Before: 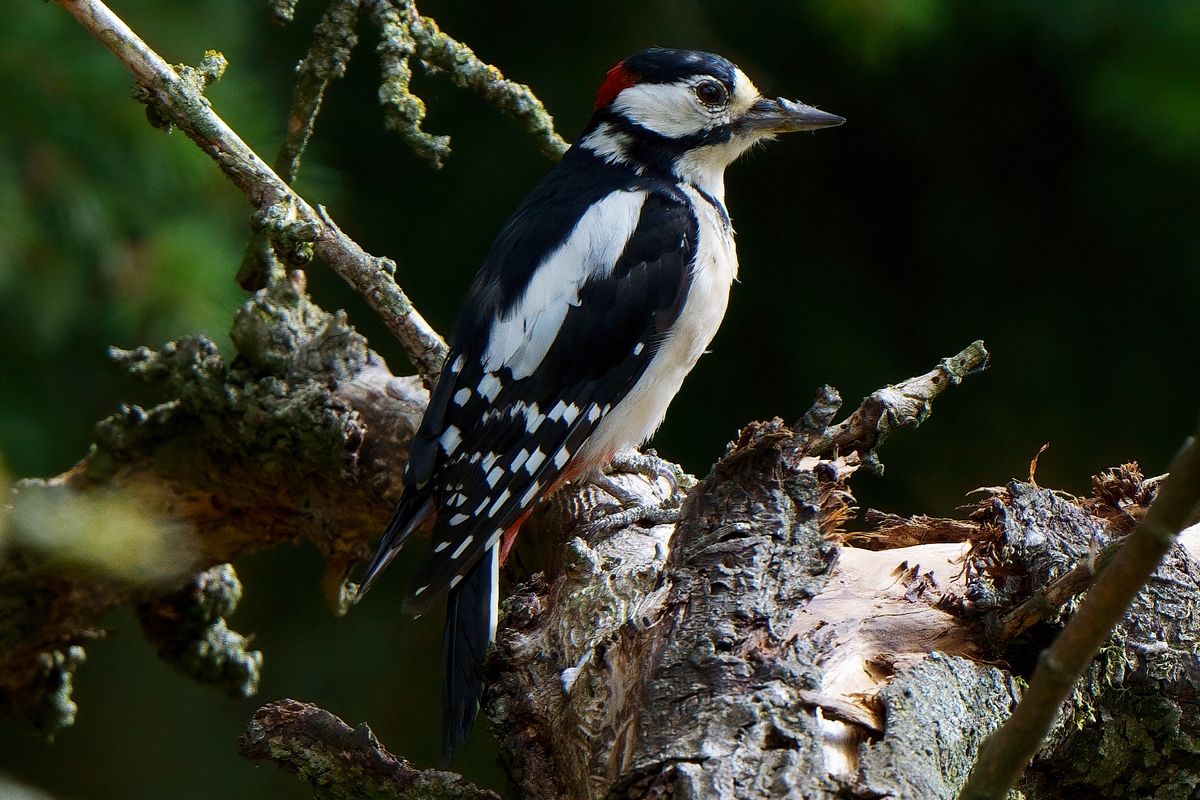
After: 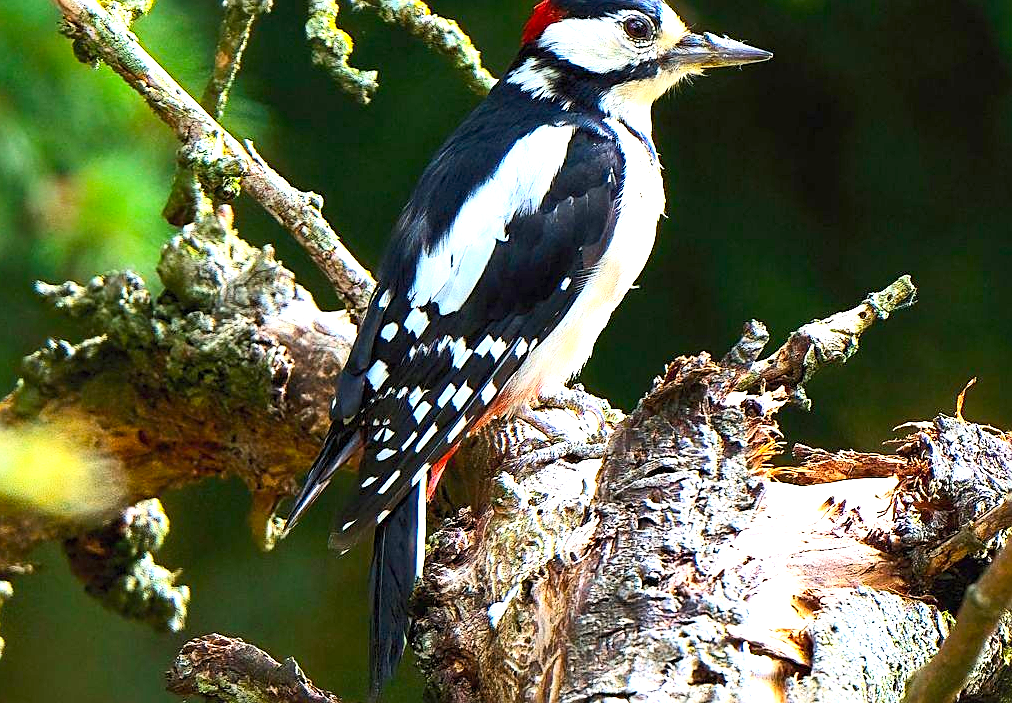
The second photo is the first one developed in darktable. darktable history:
sharpen: on, module defaults
exposure: black level correction 0, exposure 1.743 EV, compensate highlight preservation false
crop: left 6.113%, top 8.222%, right 9.545%, bottom 3.867%
color balance rgb: perceptual saturation grading › global saturation 10.104%
contrast brightness saturation: contrast 0.201, brightness 0.169, saturation 0.228
